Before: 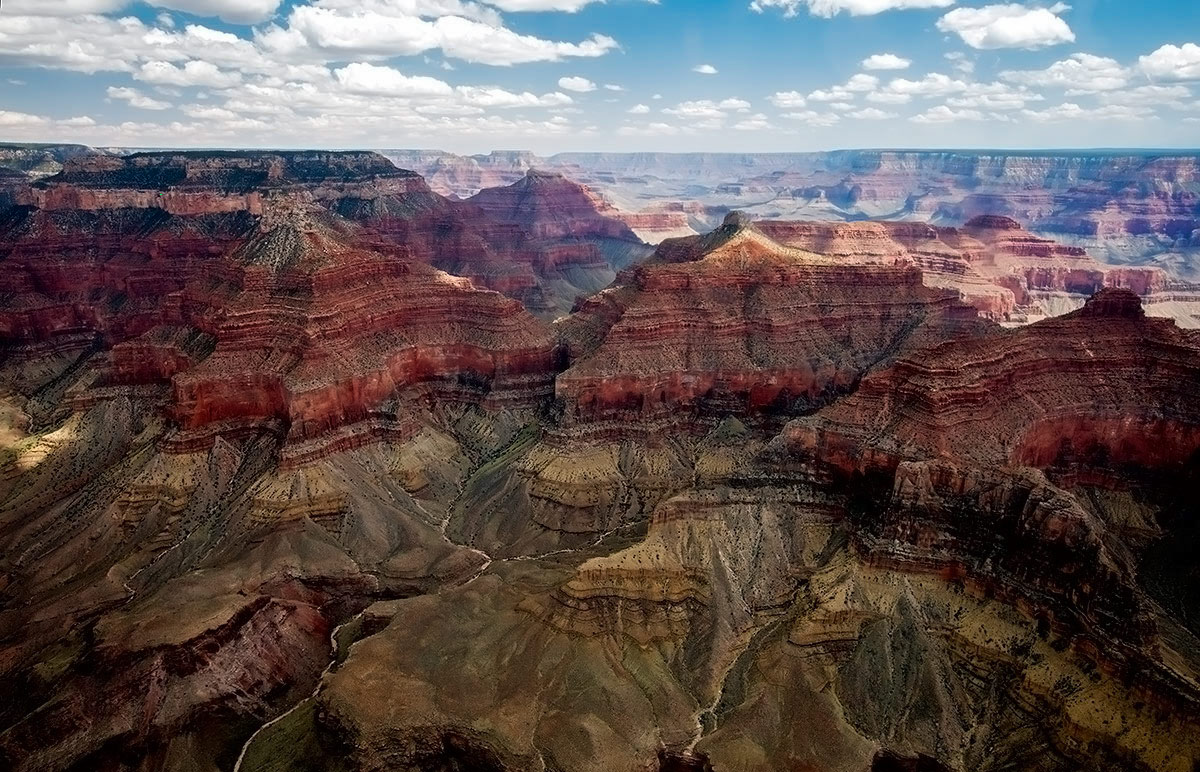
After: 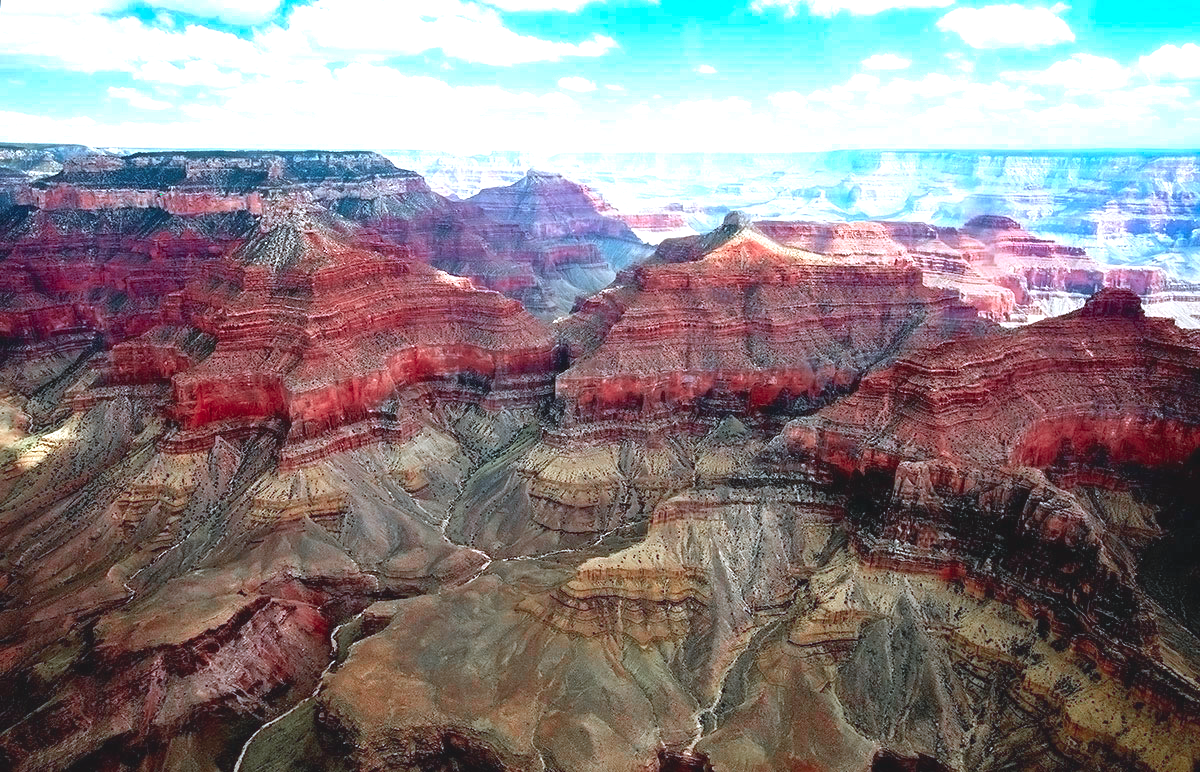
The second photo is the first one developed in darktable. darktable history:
exposure: black level correction 0, exposure 1.104 EV, compensate exposure bias true, compensate highlight preservation false
color correction: highlights a* -9.3, highlights b* -22.36
color zones: curves: ch0 [(0, 0.466) (0.128, 0.466) (0.25, 0.5) (0.375, 0.456) (0.5, 0.5) (0.625, 0.5) (0.737, 0.652) (0.875, 0.5)]; ch1 [(0, 0.603) (0.125, 0.618) (0.261, 0.348) (0.372, 0.353) (0.497, 0.363) (0.611, 0.45) (0.731, 0.427) (0.875, 0.518) (0.998, 0.652)]; ch2 [(0, 0.559) (0.125, 0.451) (0.253, 0.564) (0.37, 0.578) (0.5, 0.466) (0.625, 0.471) (0.731, 0.471) (0.88, 0.485)]
levels: levels [0, 0.492, 0.984]
contrast brightness saturation: contrast -0.102, brightness 0.041, saturation 0.076
